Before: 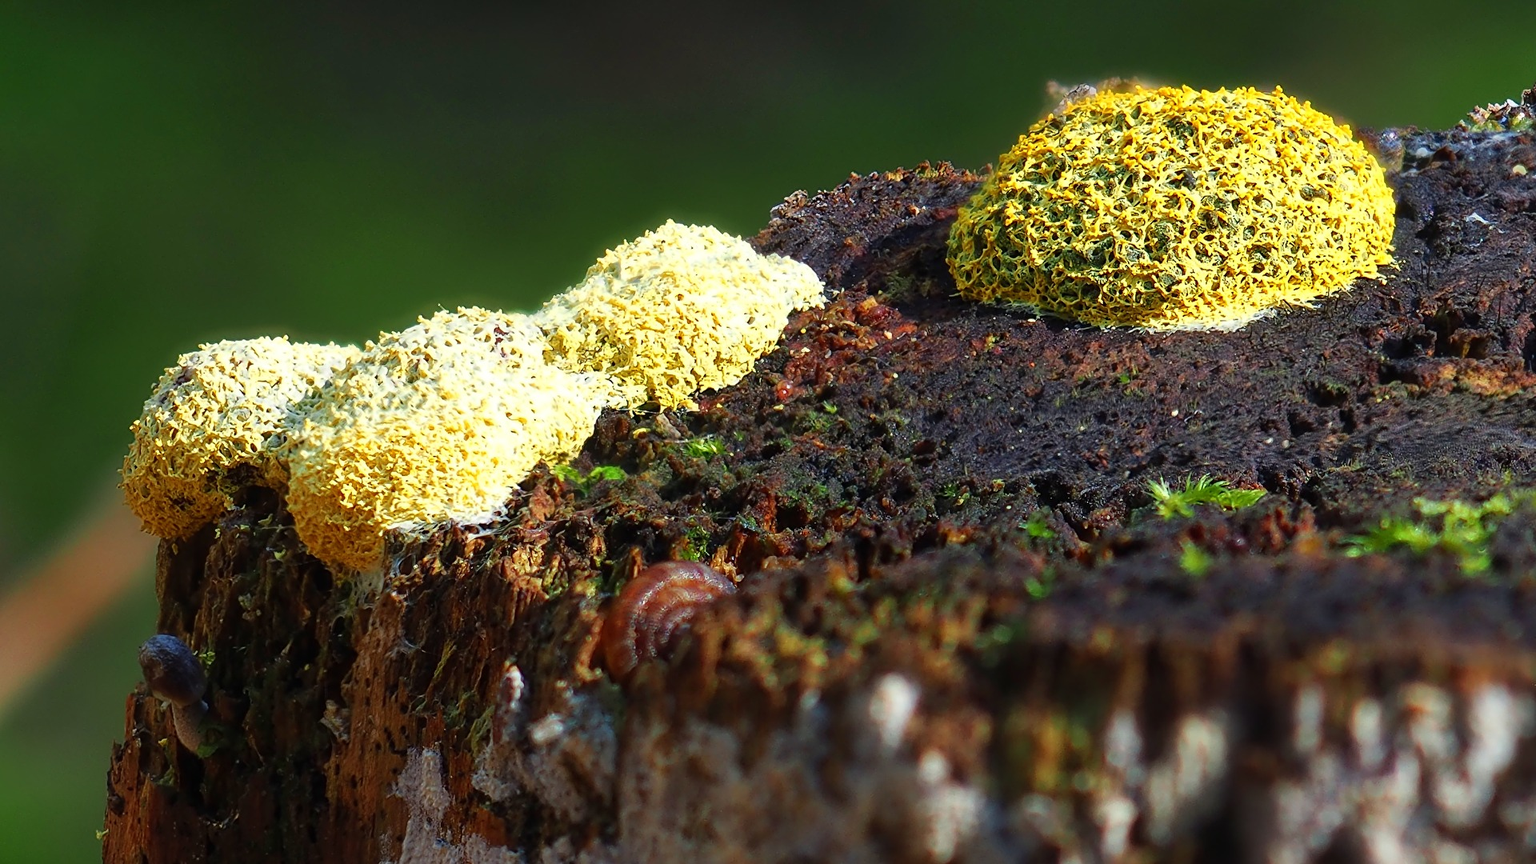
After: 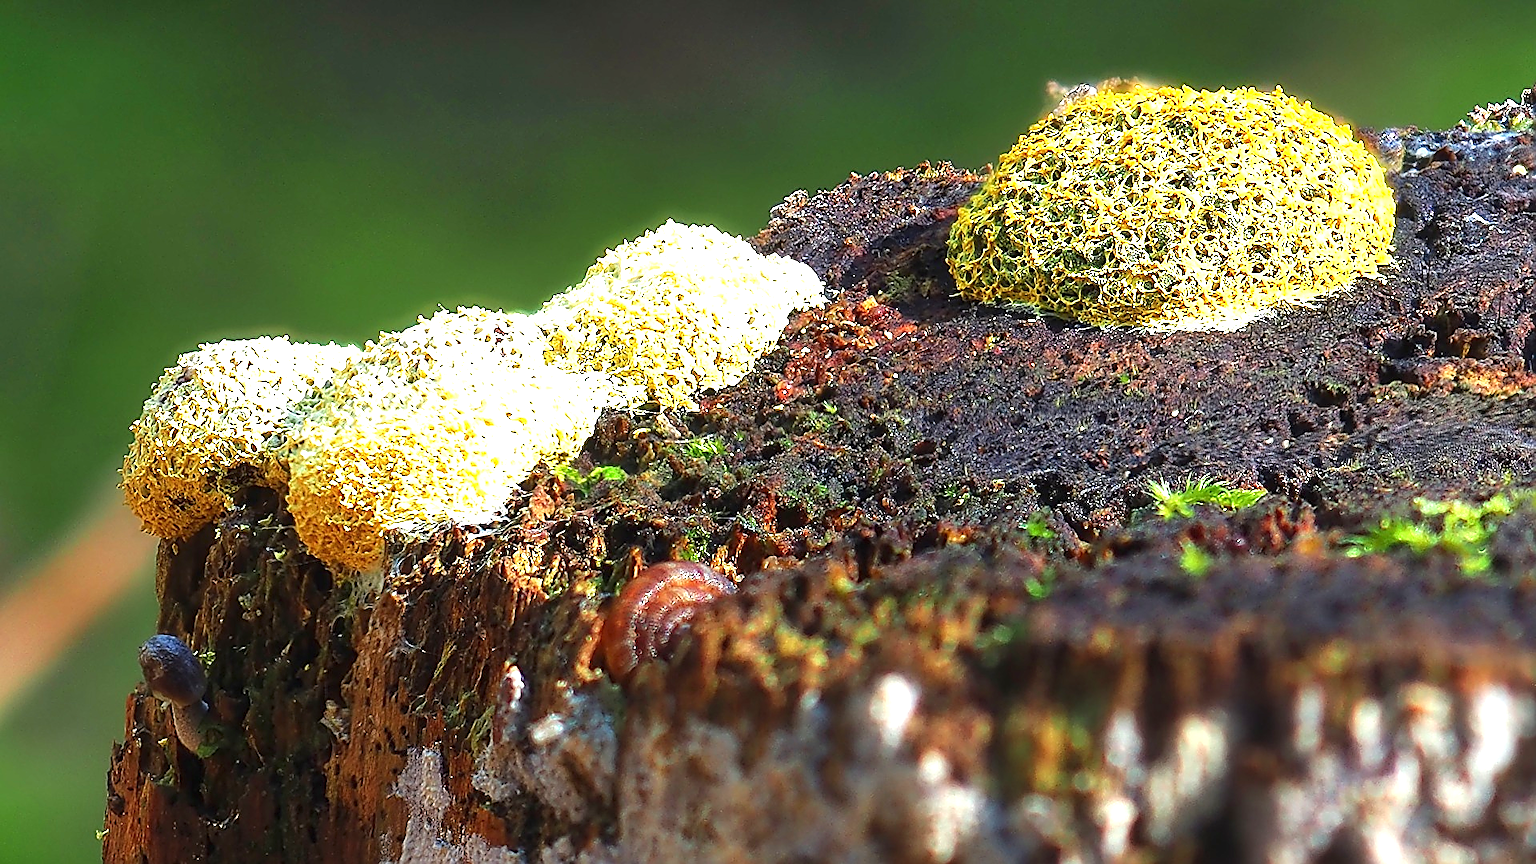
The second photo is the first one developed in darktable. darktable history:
exposure: black level correction 0, exposure 1.2 EV, compensate exposure bias true, compensate highlight preservation false
sharpen: radius 1.4, amount 1.25, threshold 0.7
